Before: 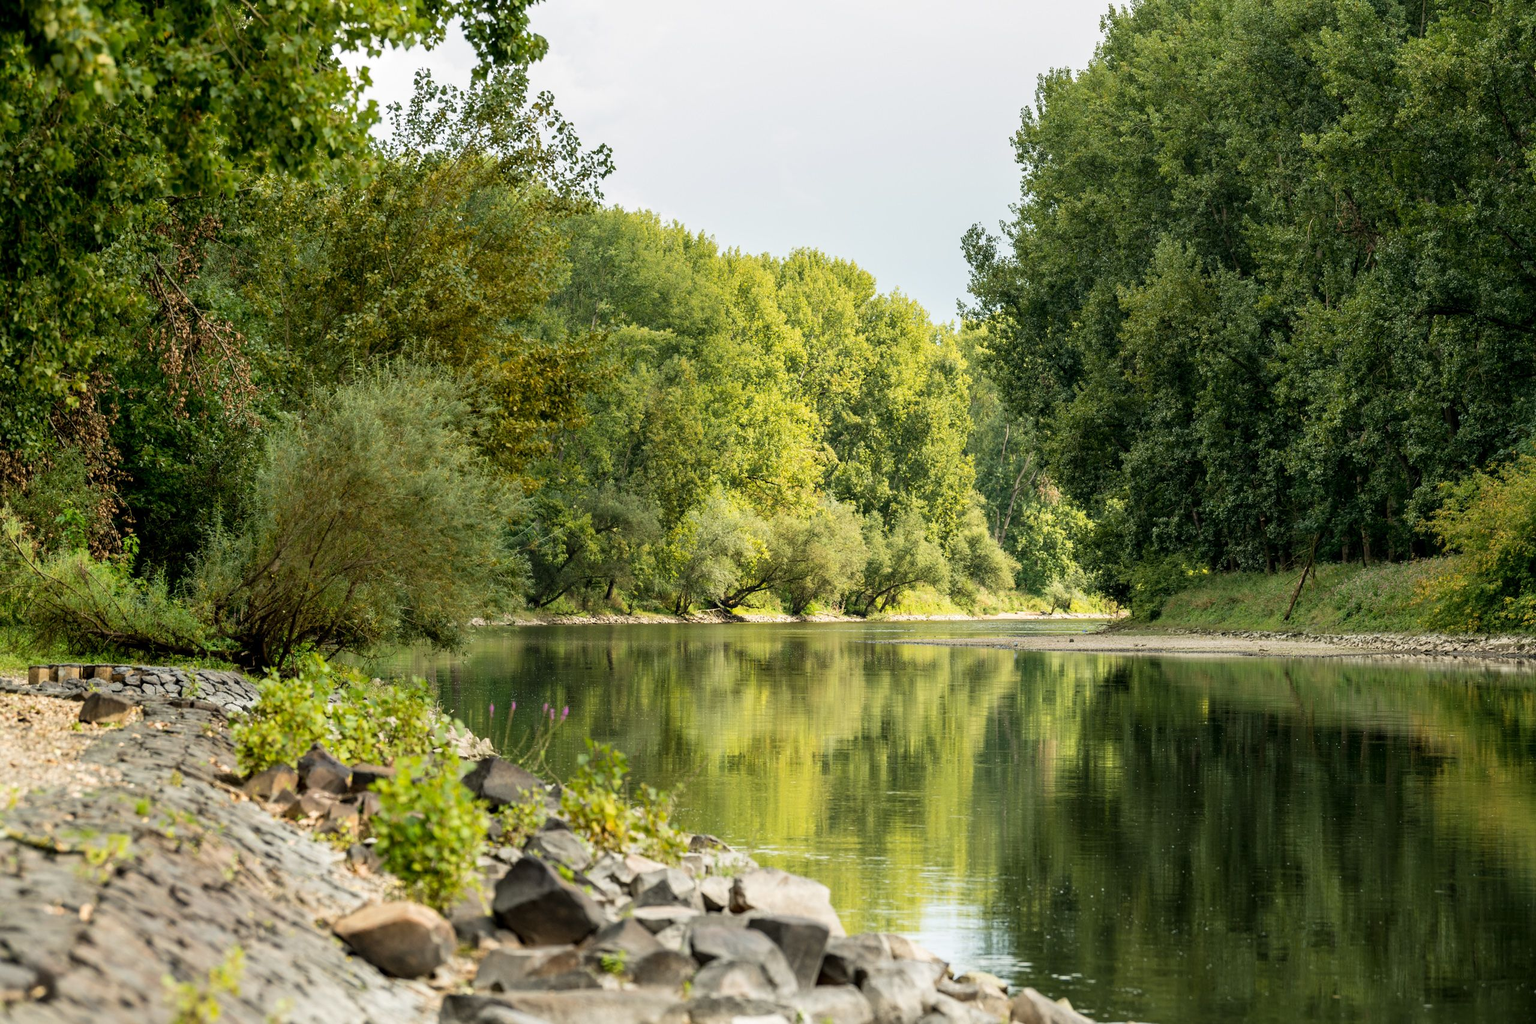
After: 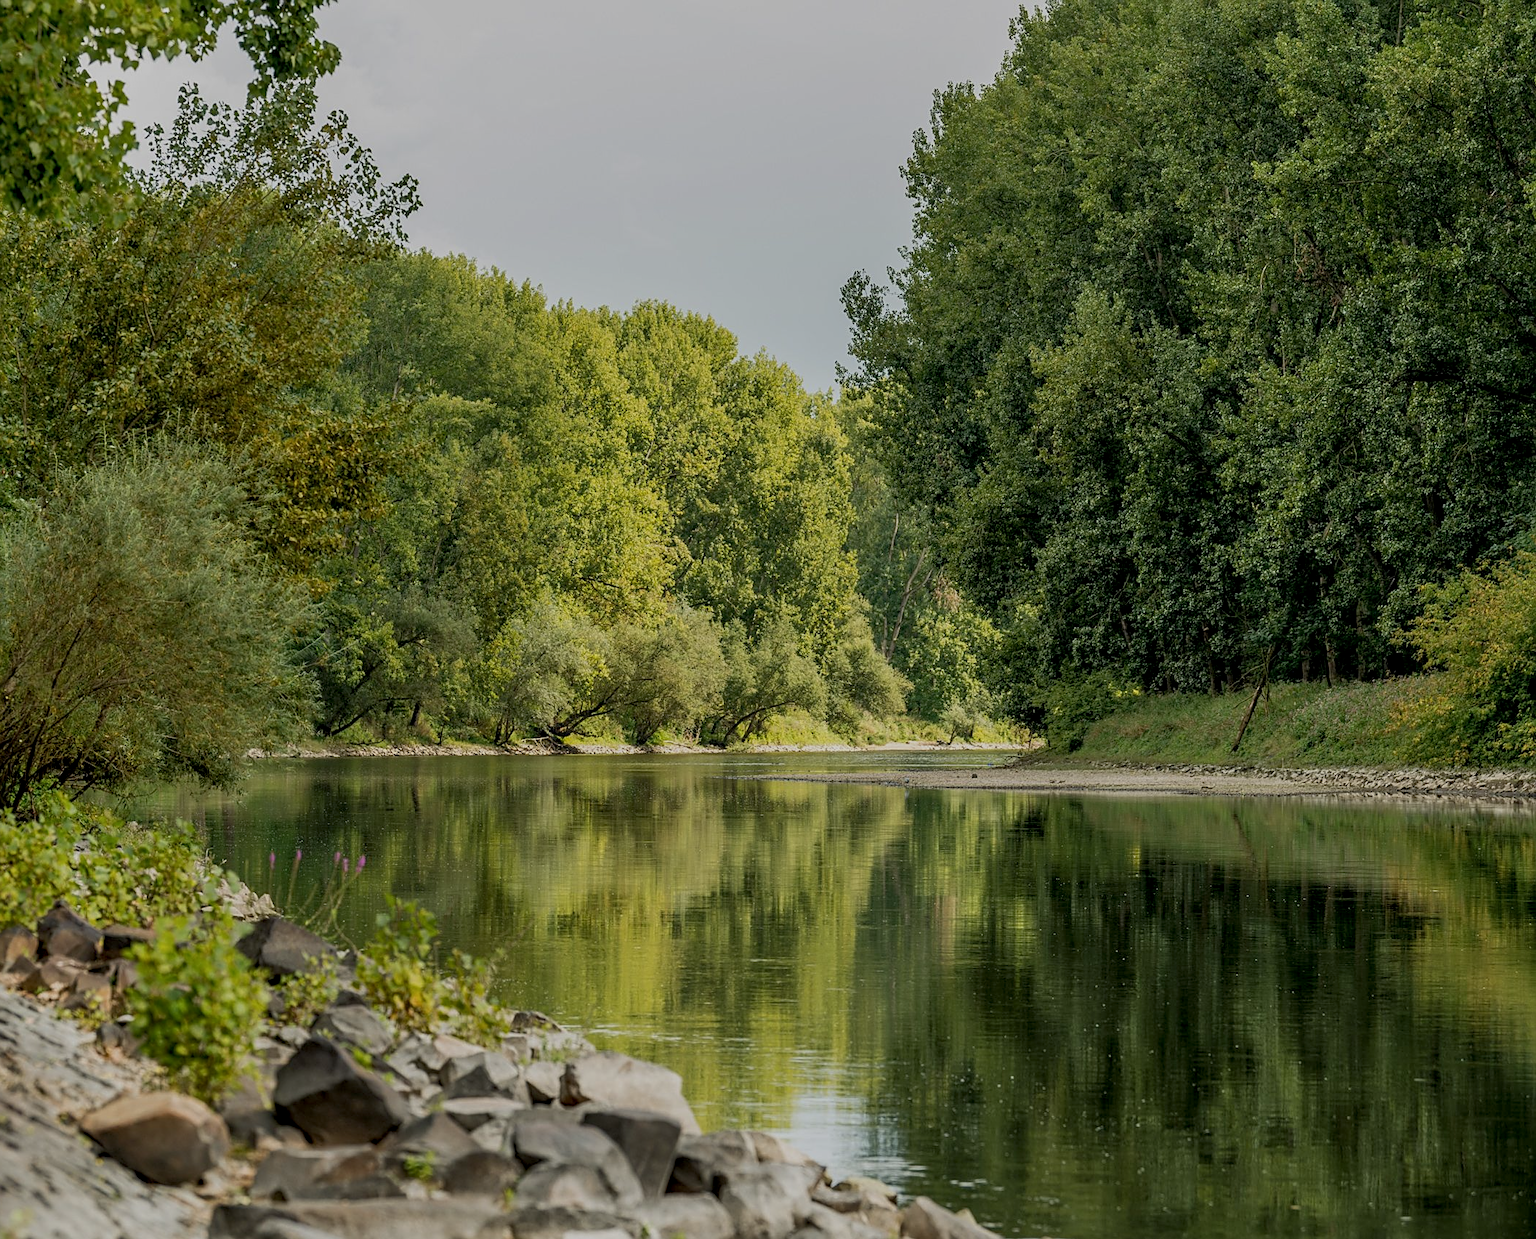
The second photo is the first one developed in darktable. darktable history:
sharpen: on, module defaults
crop: left 17.416%, bottom 0.044%
tone equalizer: -8 EV -0.023 EV, -7 EV 0.008 EV, -6 EV -0.008 EV, -5 EV 0.008 EV, -4 EV -0.028 EV, -3 EV -0.228 EV, -2 EV -0.689 EV, -1 EV -0.977 EV, +0 EV -0.966 EV
local contrast: on, module defaults
